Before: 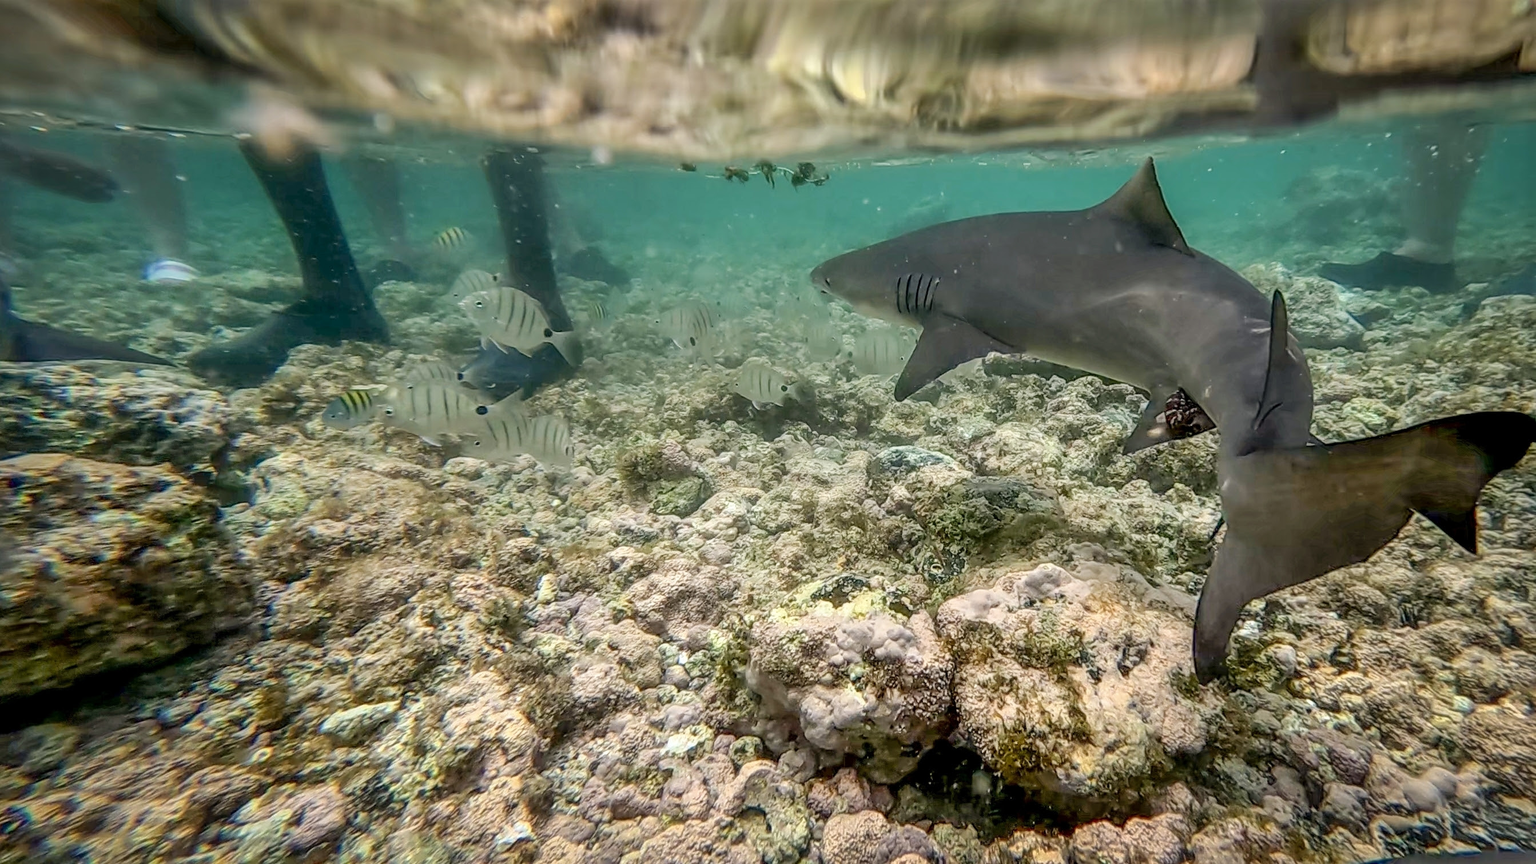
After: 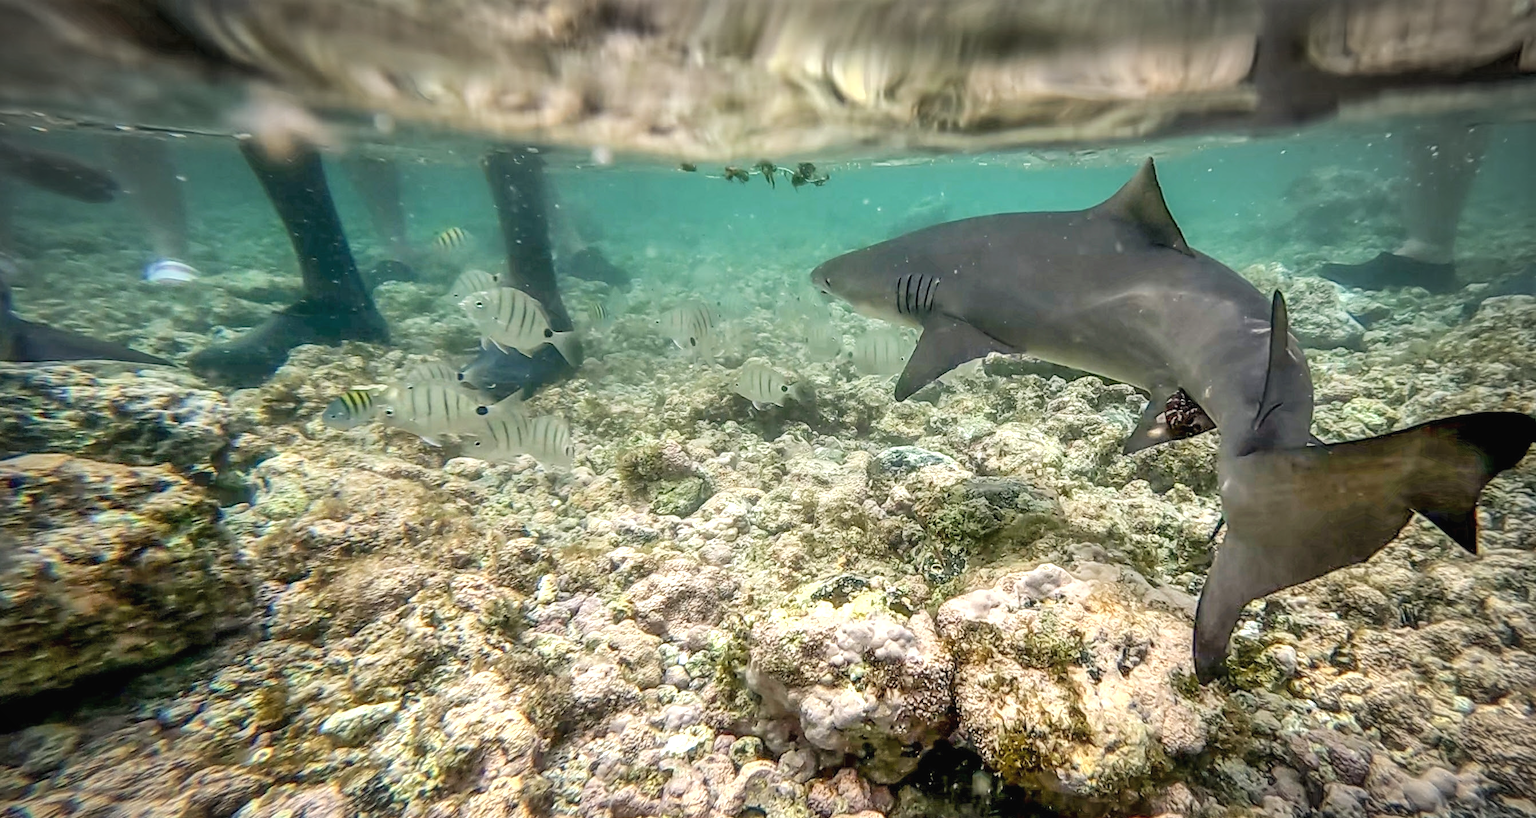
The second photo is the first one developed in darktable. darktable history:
crop and rotate: top 0.003%, bottom 5.206%
exposure: black level correction -0.001, exposure 0.531 EV, compensate highlight preservation false
vignetting: fall-off radius 70.43%, center (-0.029, 0.232), automatic ratio true
